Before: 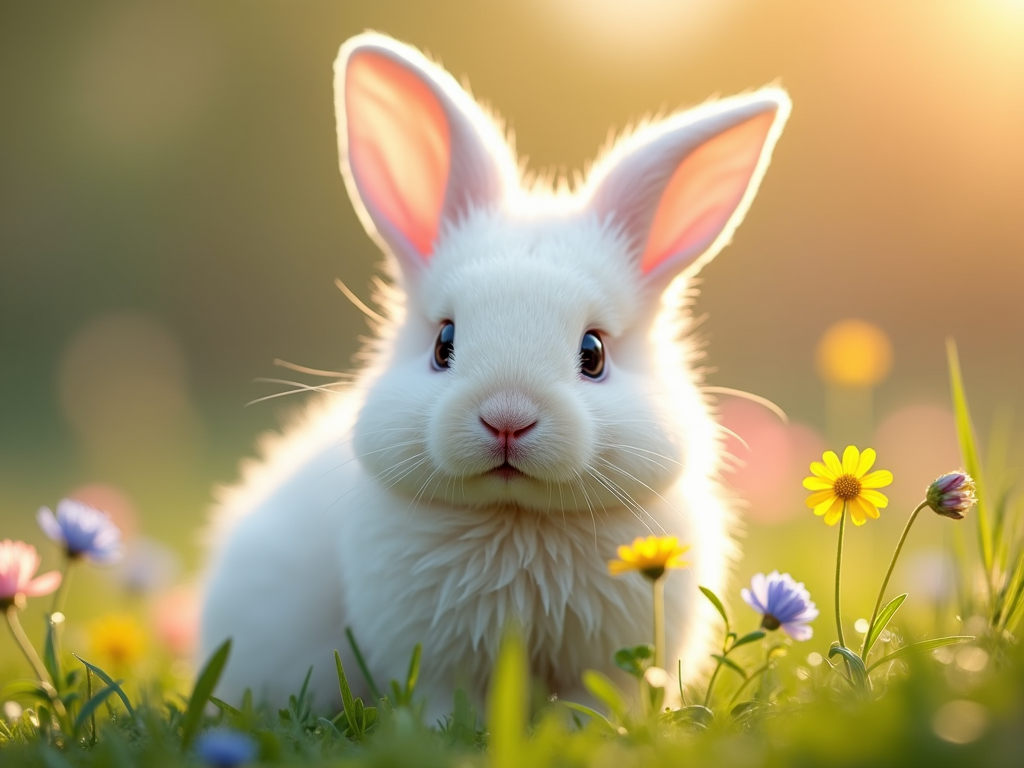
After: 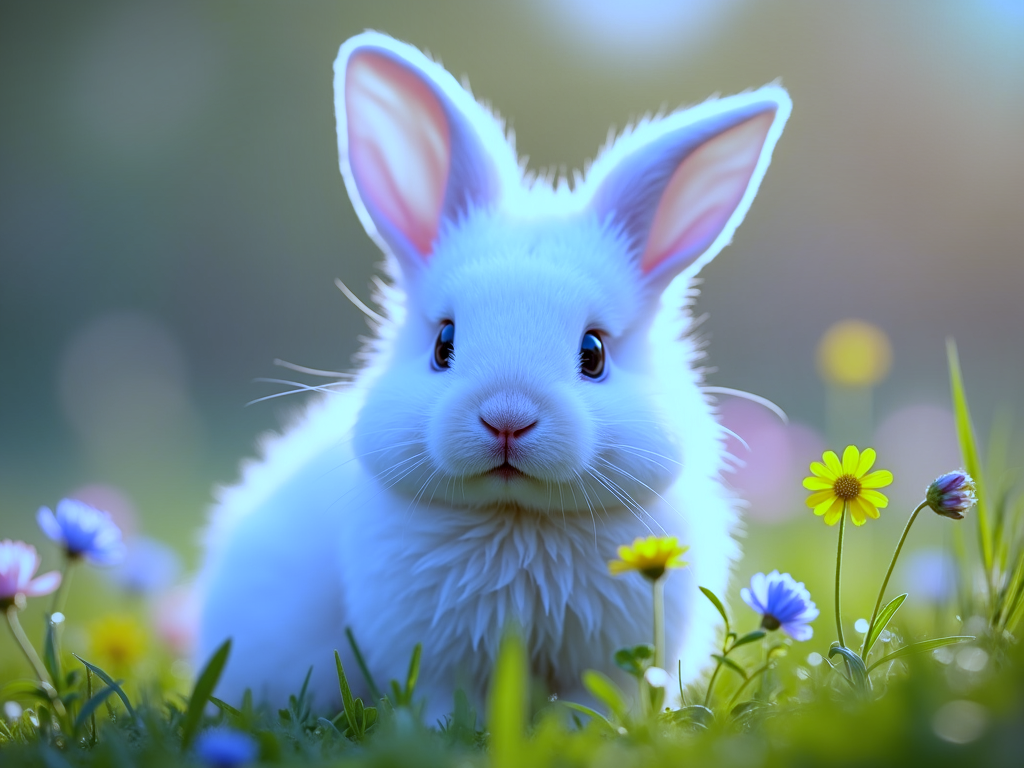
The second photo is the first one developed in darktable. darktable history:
white balance: red 0.766, blue 1.537
shadows and highlights: soften with gaussian
vignetting: fall-off start 80.87%, fall-off radius 61.59%, brightness -0.384, saturation 0.007, center (0, 0.007), automatic ratio true, width/height ratio 1.418
